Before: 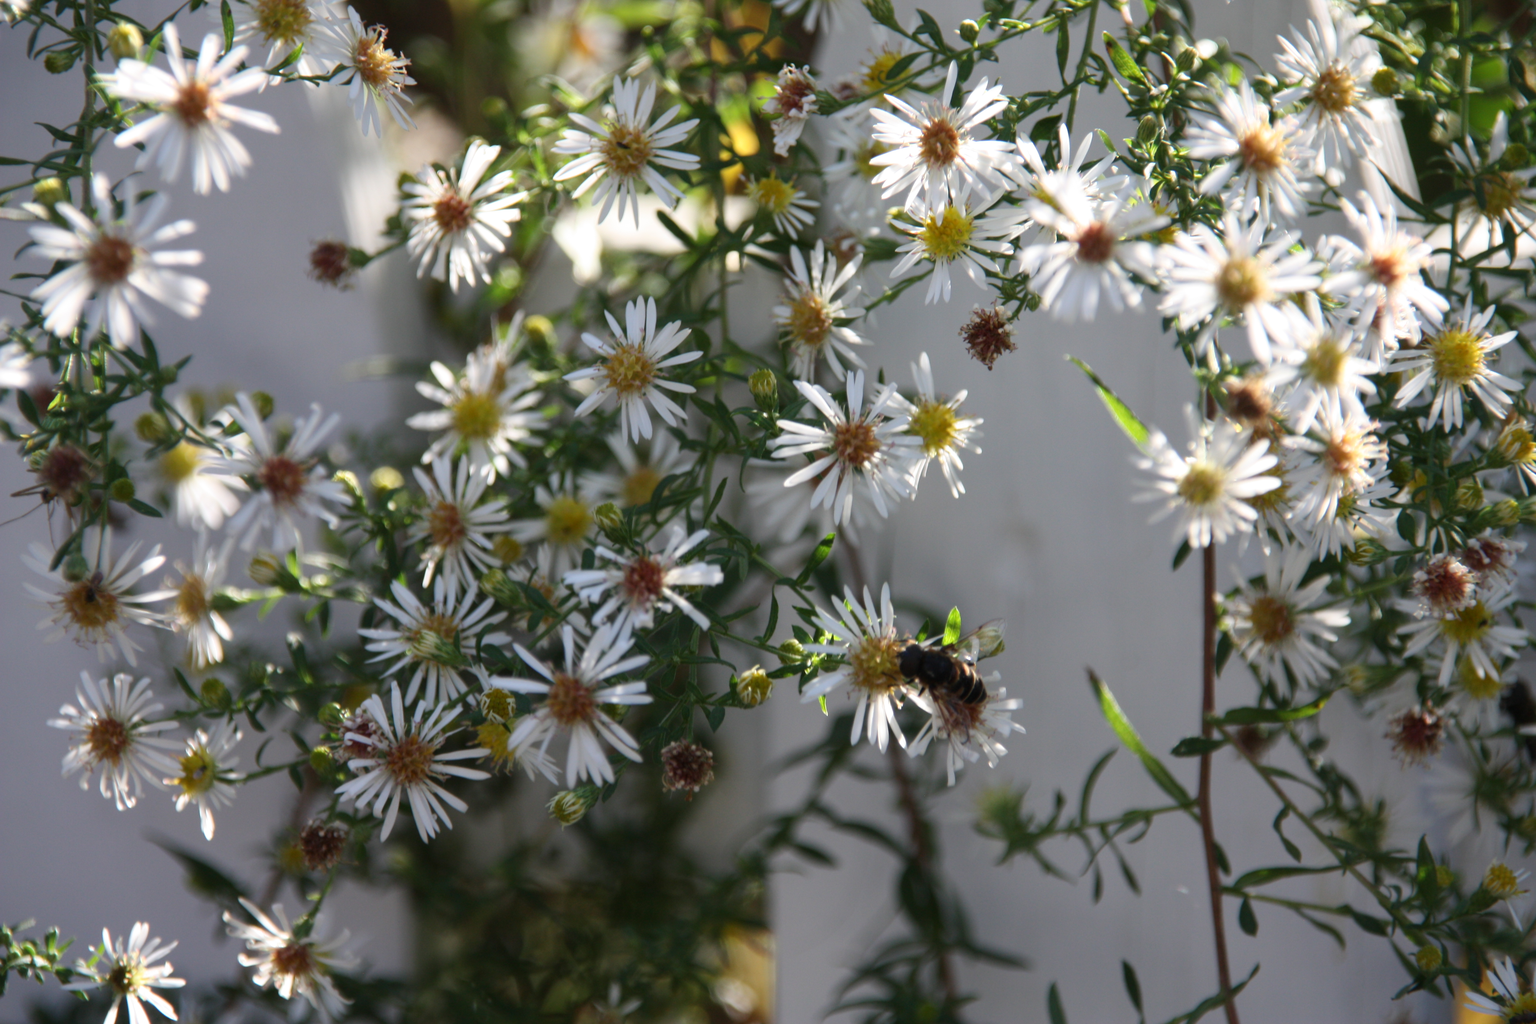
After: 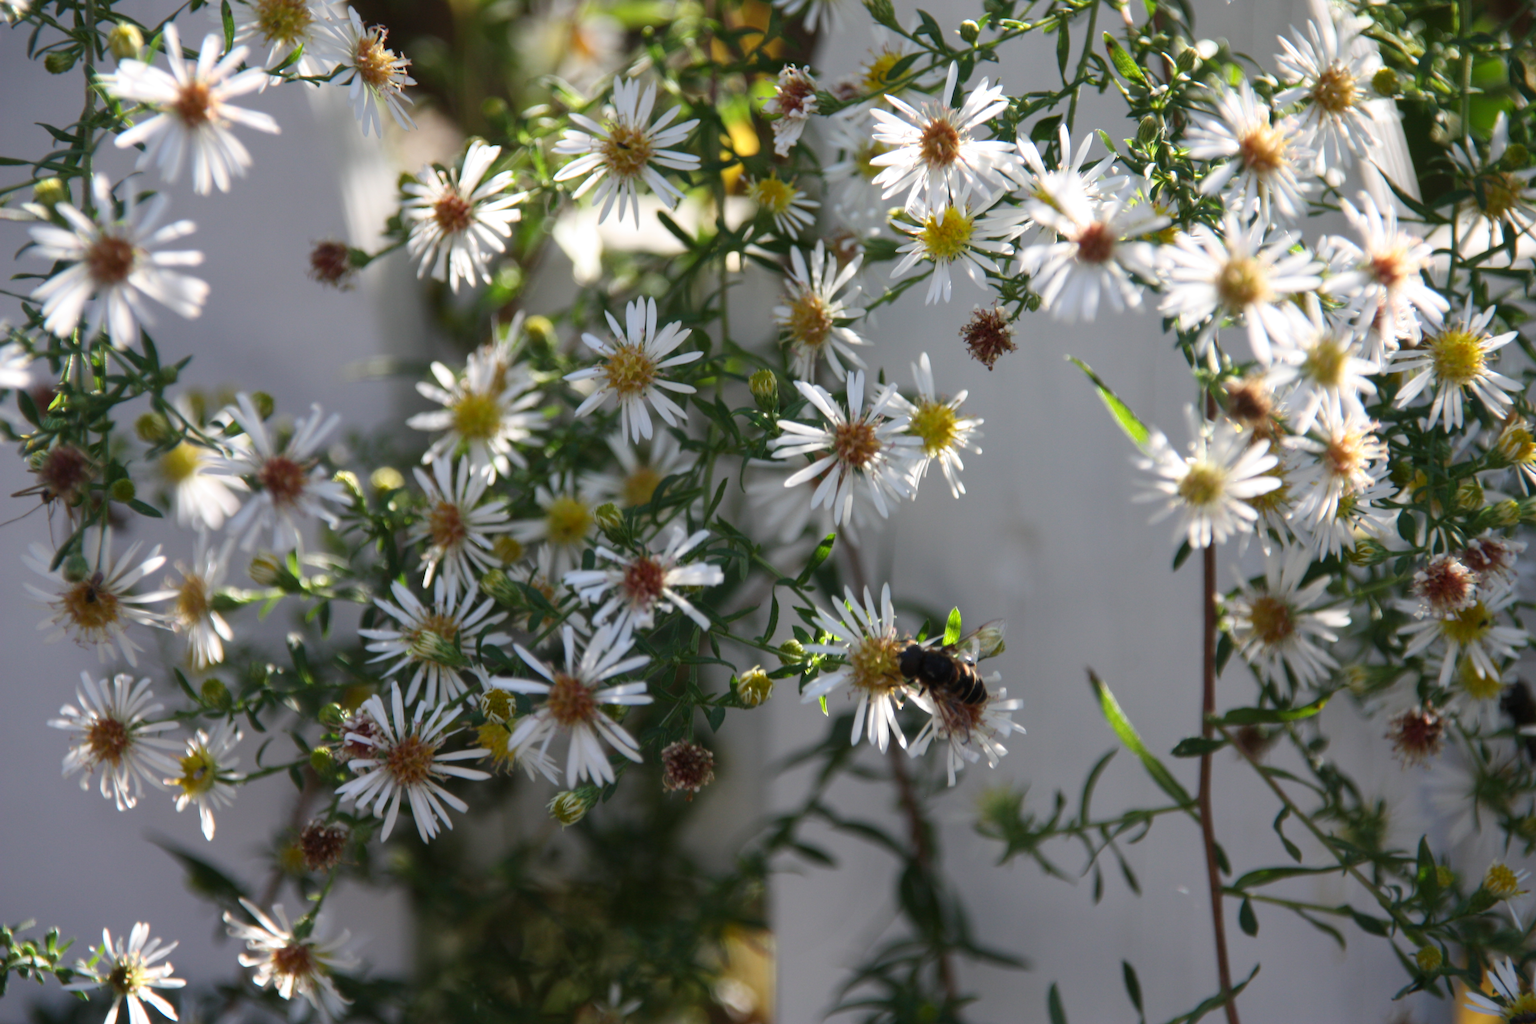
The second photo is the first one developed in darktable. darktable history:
color correction: highlights b* -0.038, saturation 1.06
